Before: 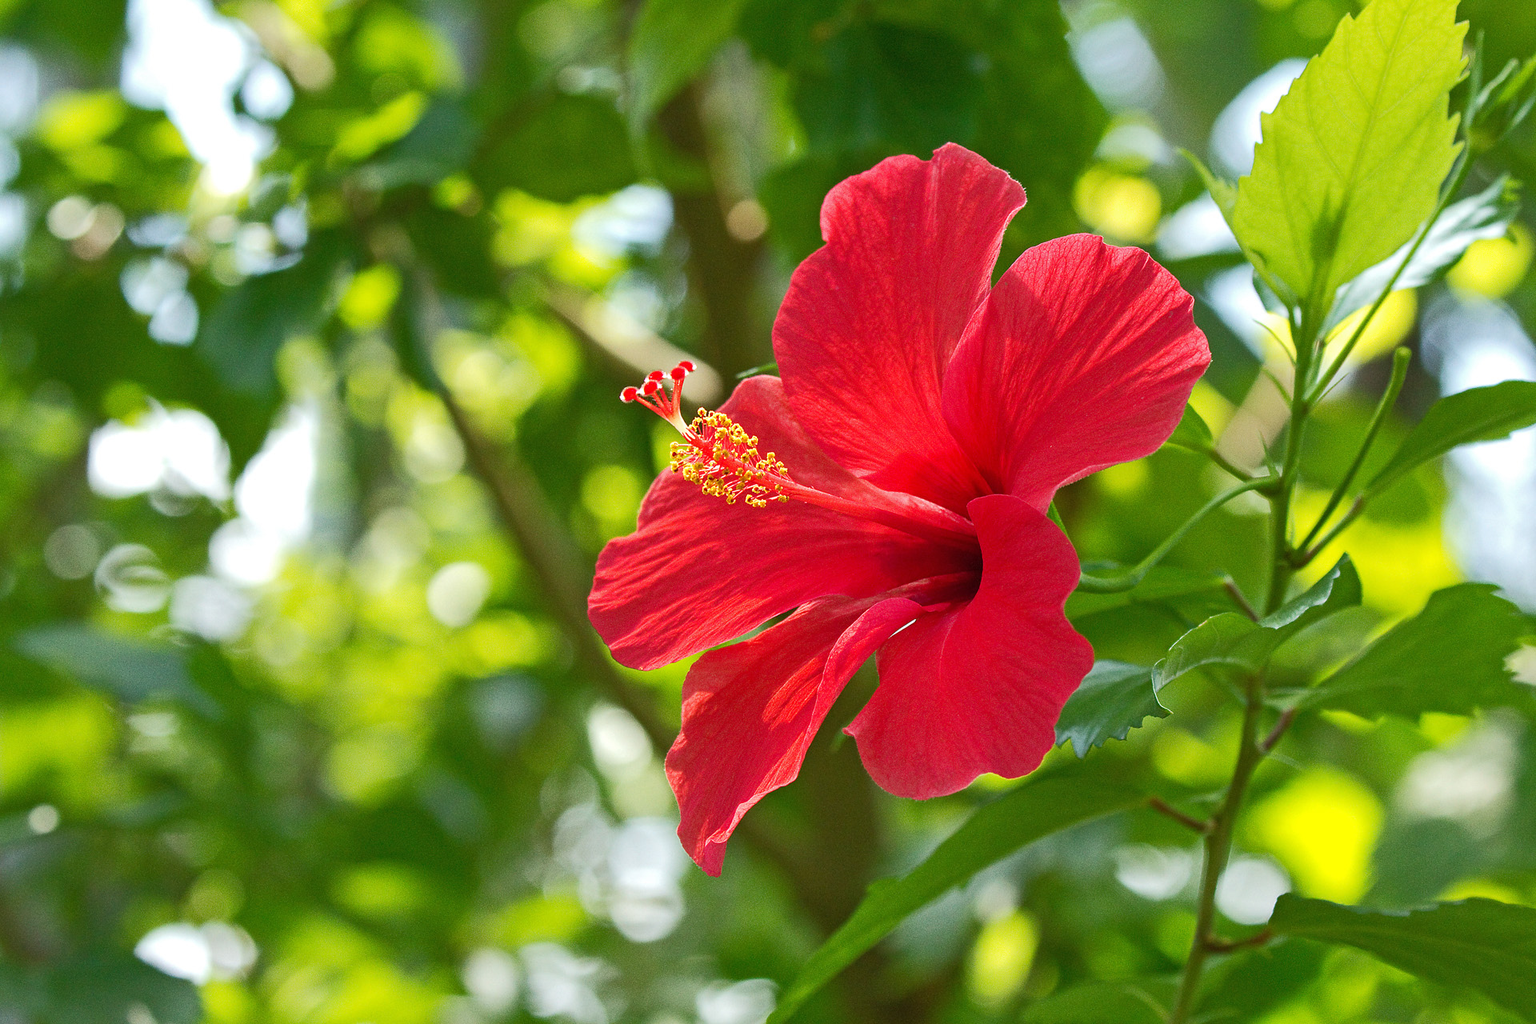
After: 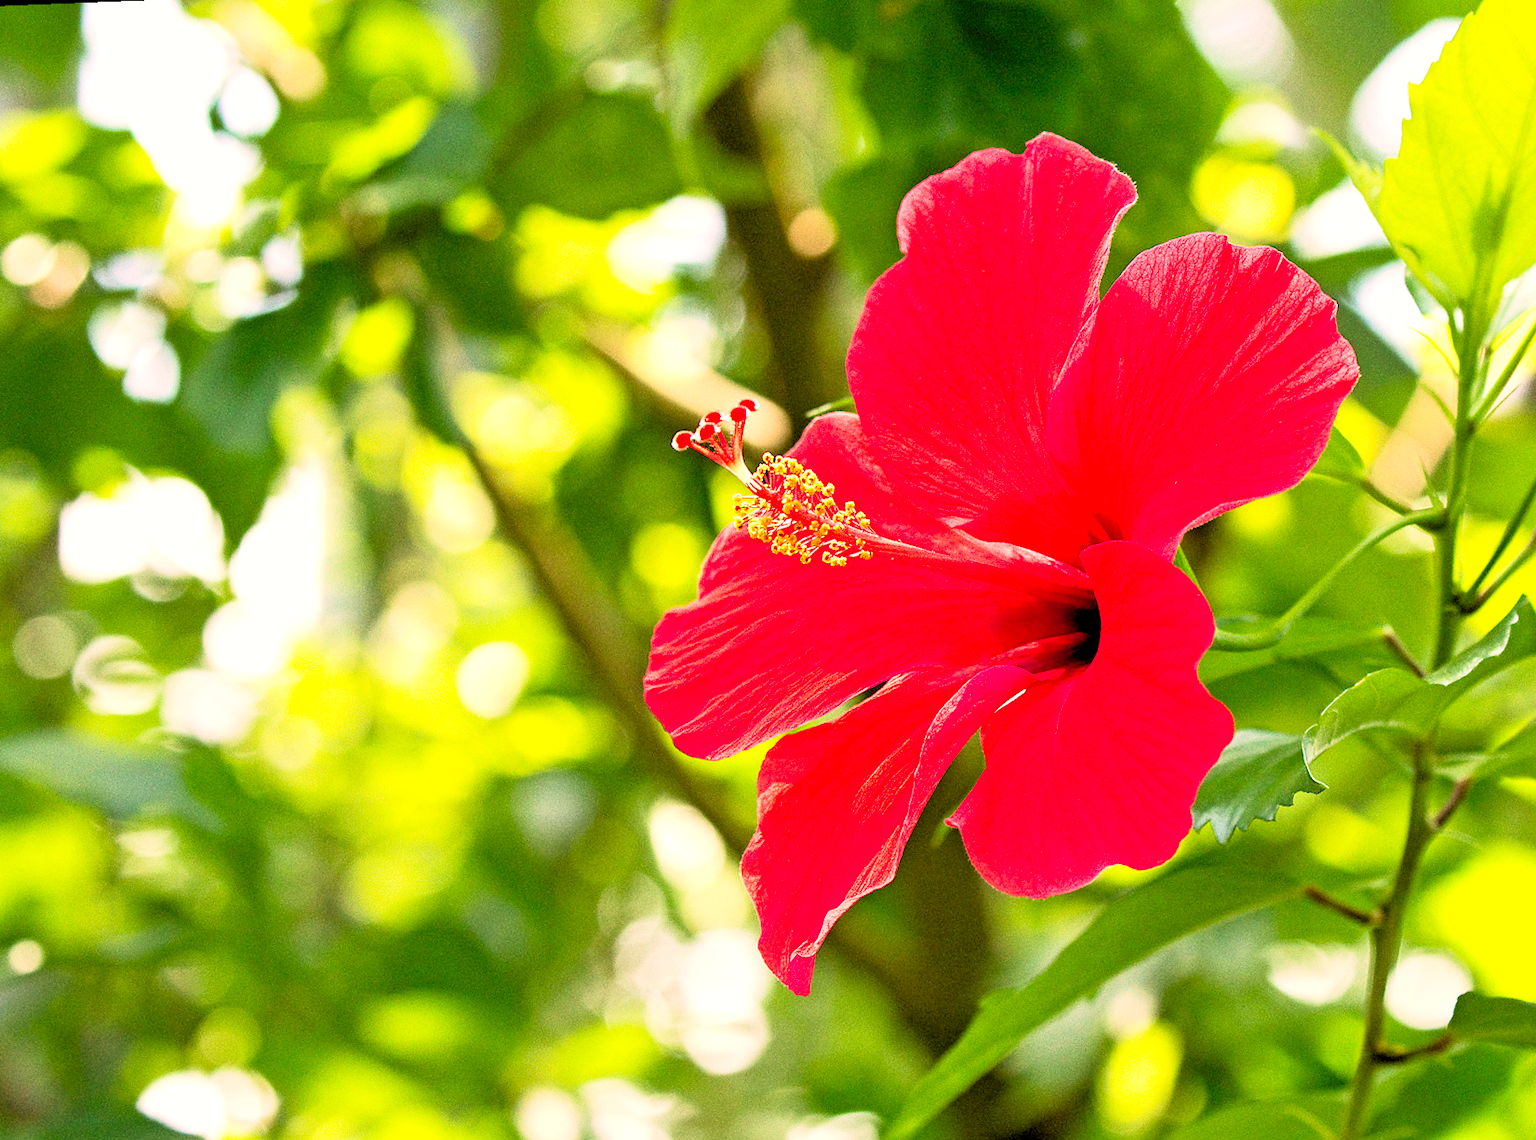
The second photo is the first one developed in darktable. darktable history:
rotate and perspective: rotation -2.12°, lens shift (vertical) 0.009, lens shift (horizontal) -0.008, automatic cropping original format, crop left 0.036, crop right 0.964, crop top 0.05, crop bottom 0.959
crop: right 9.509%, bottom 0.031%
color correction: highlights a* 11.96, highlights b* 11.58
velvia: on, module defaults
filmic rgb: black relative exposure -5 EV, hardness 2.88, contrast 1.3, highlights saturation mix -30%
levels: levels [0.036, 0.364, 0.827]
